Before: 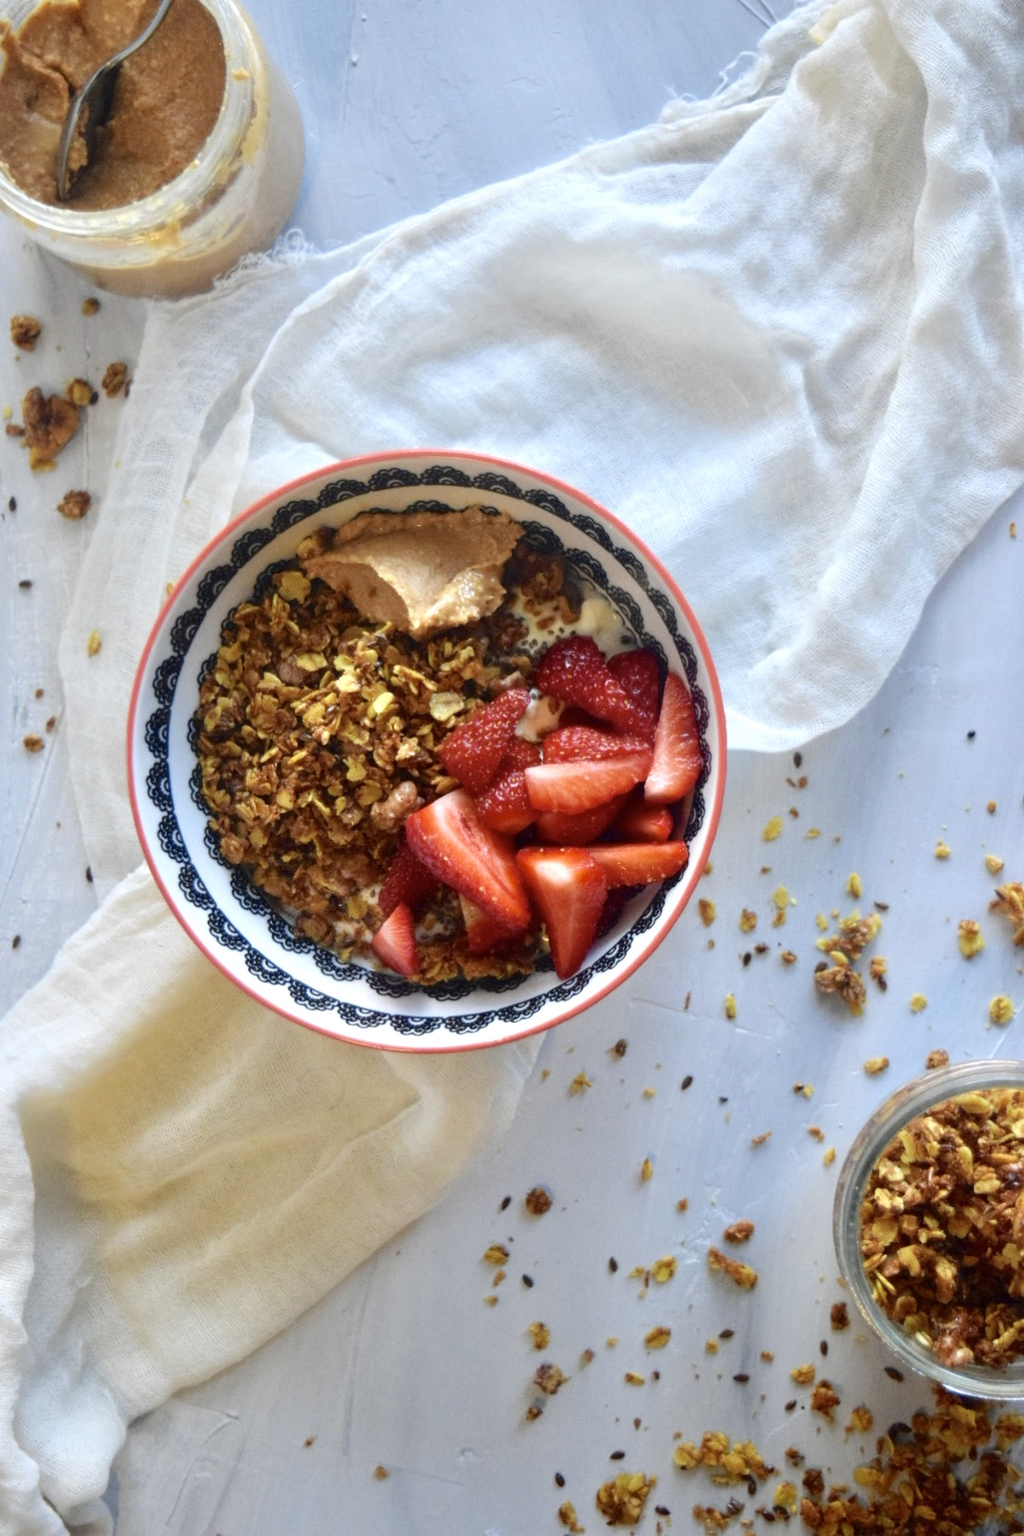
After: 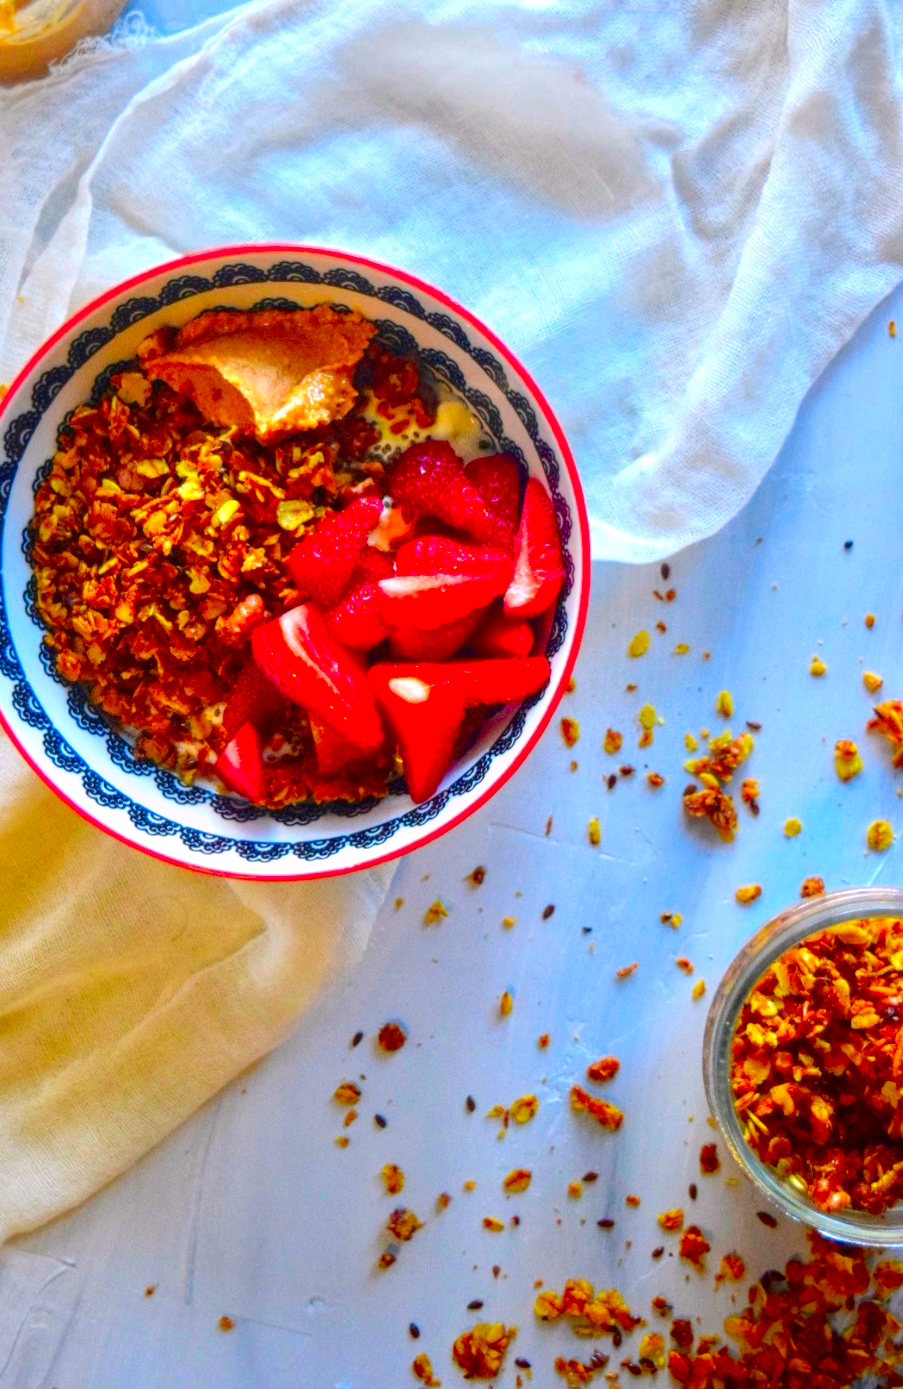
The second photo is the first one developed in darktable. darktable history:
crop: left 16.315%, top 14.246%
local contrast: on, module defaults
color correction: highlights a* 1.59, highlights b* -1.7, saturation 2.48
